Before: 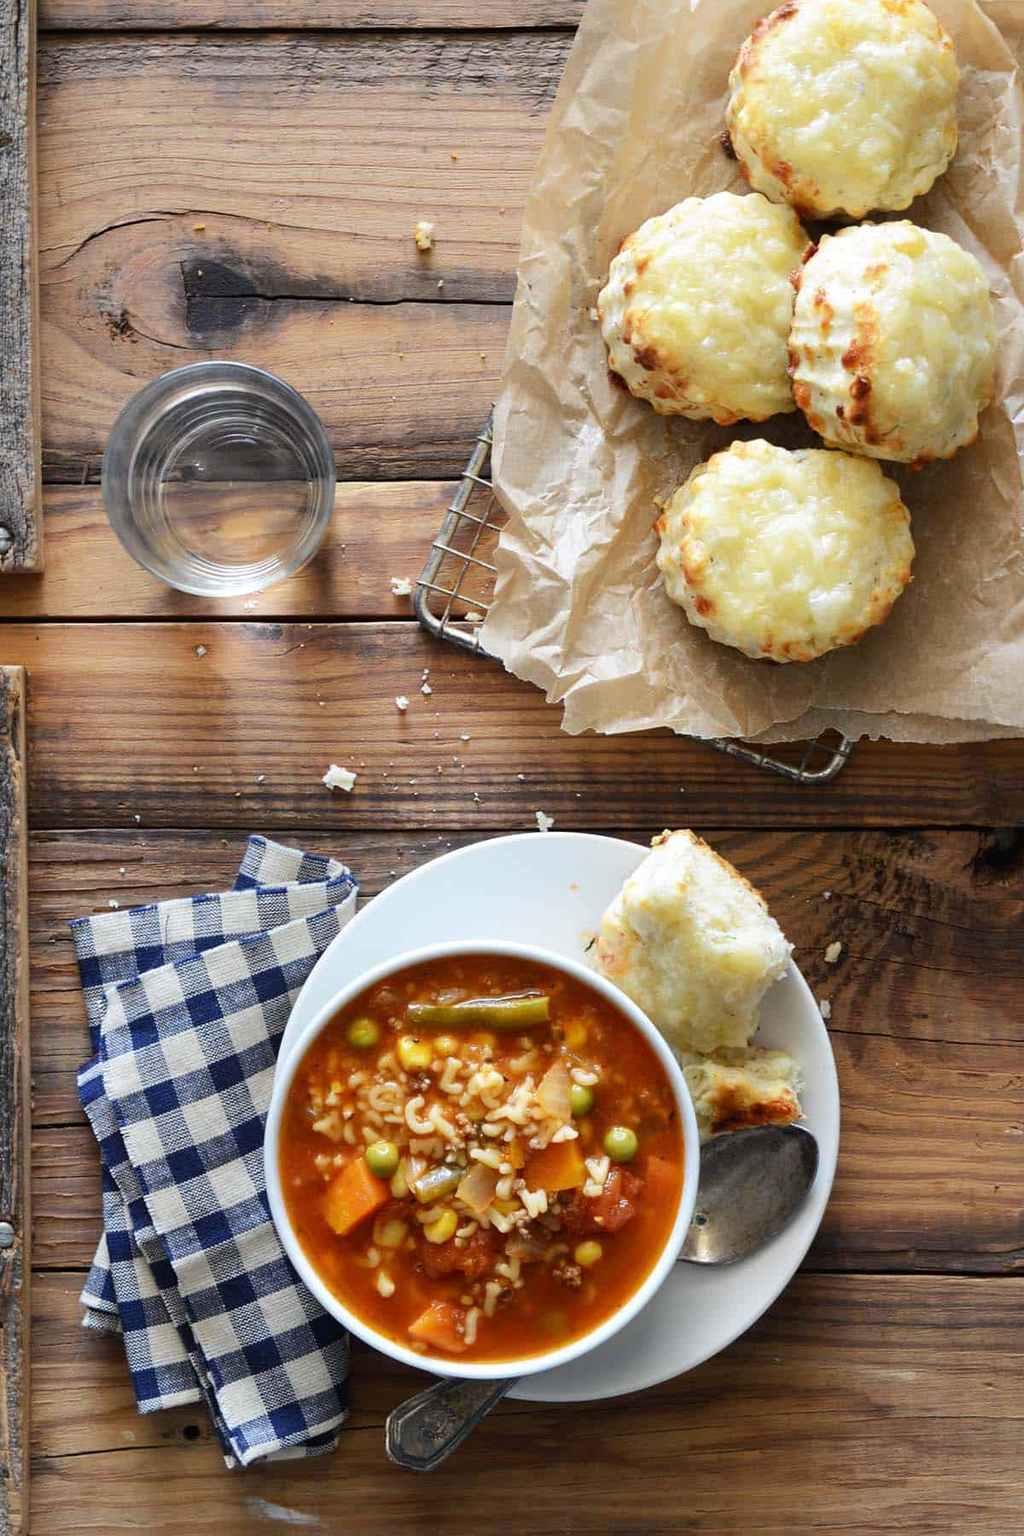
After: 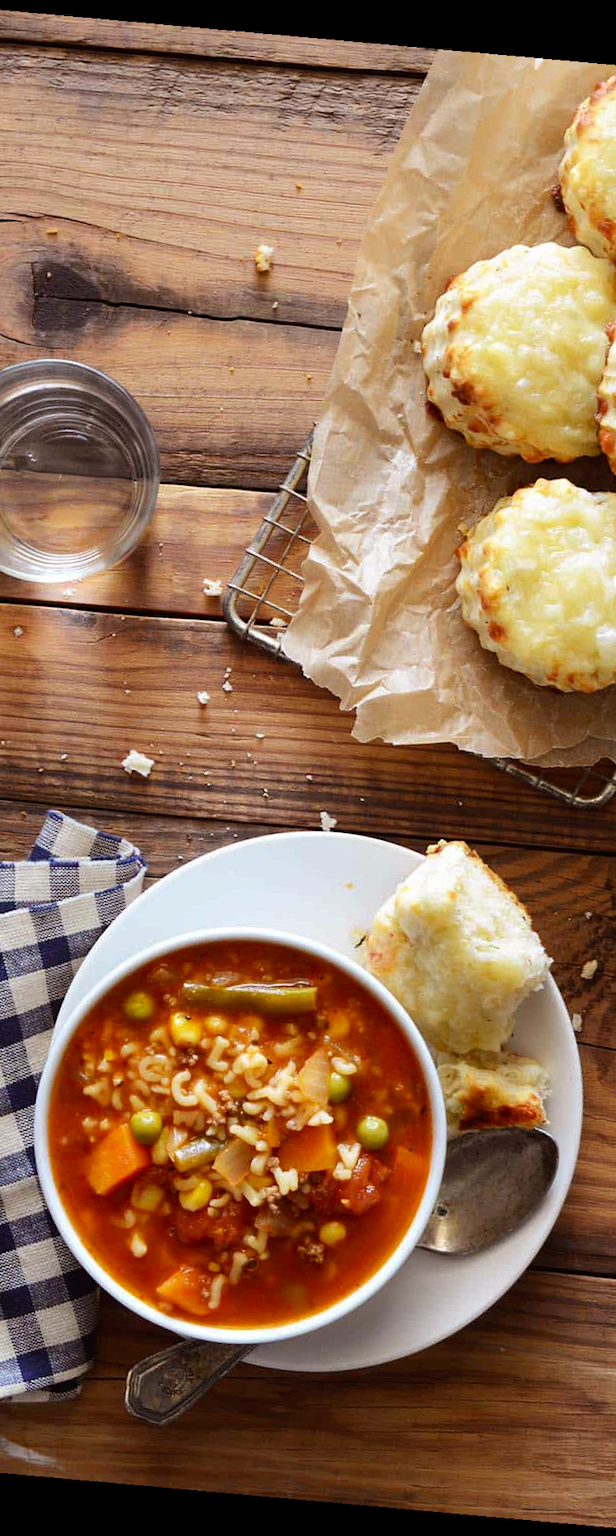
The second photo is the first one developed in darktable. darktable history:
crop and rotate: left 22.516%, right 21.234%
rgb levels: mode RGB, independent channels, levels [[0, 0.5, 1], [0, 0.521, 1], [0, 0.536, 1]]
rotate and perspective: rotation 5.12°, automatic cropping off
